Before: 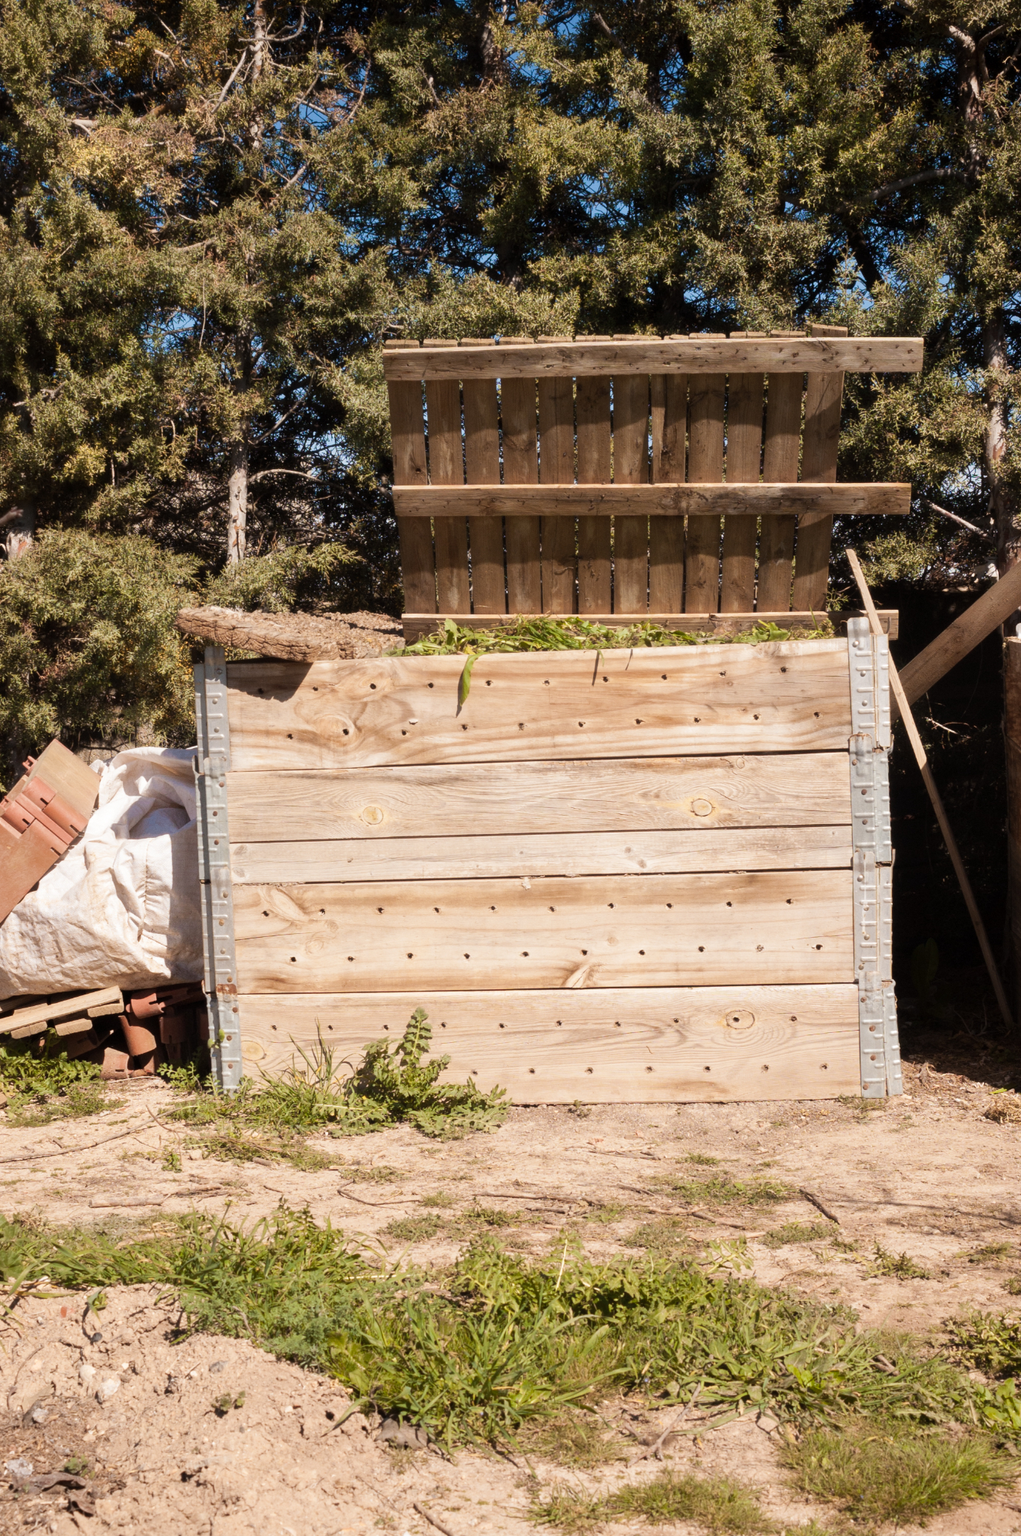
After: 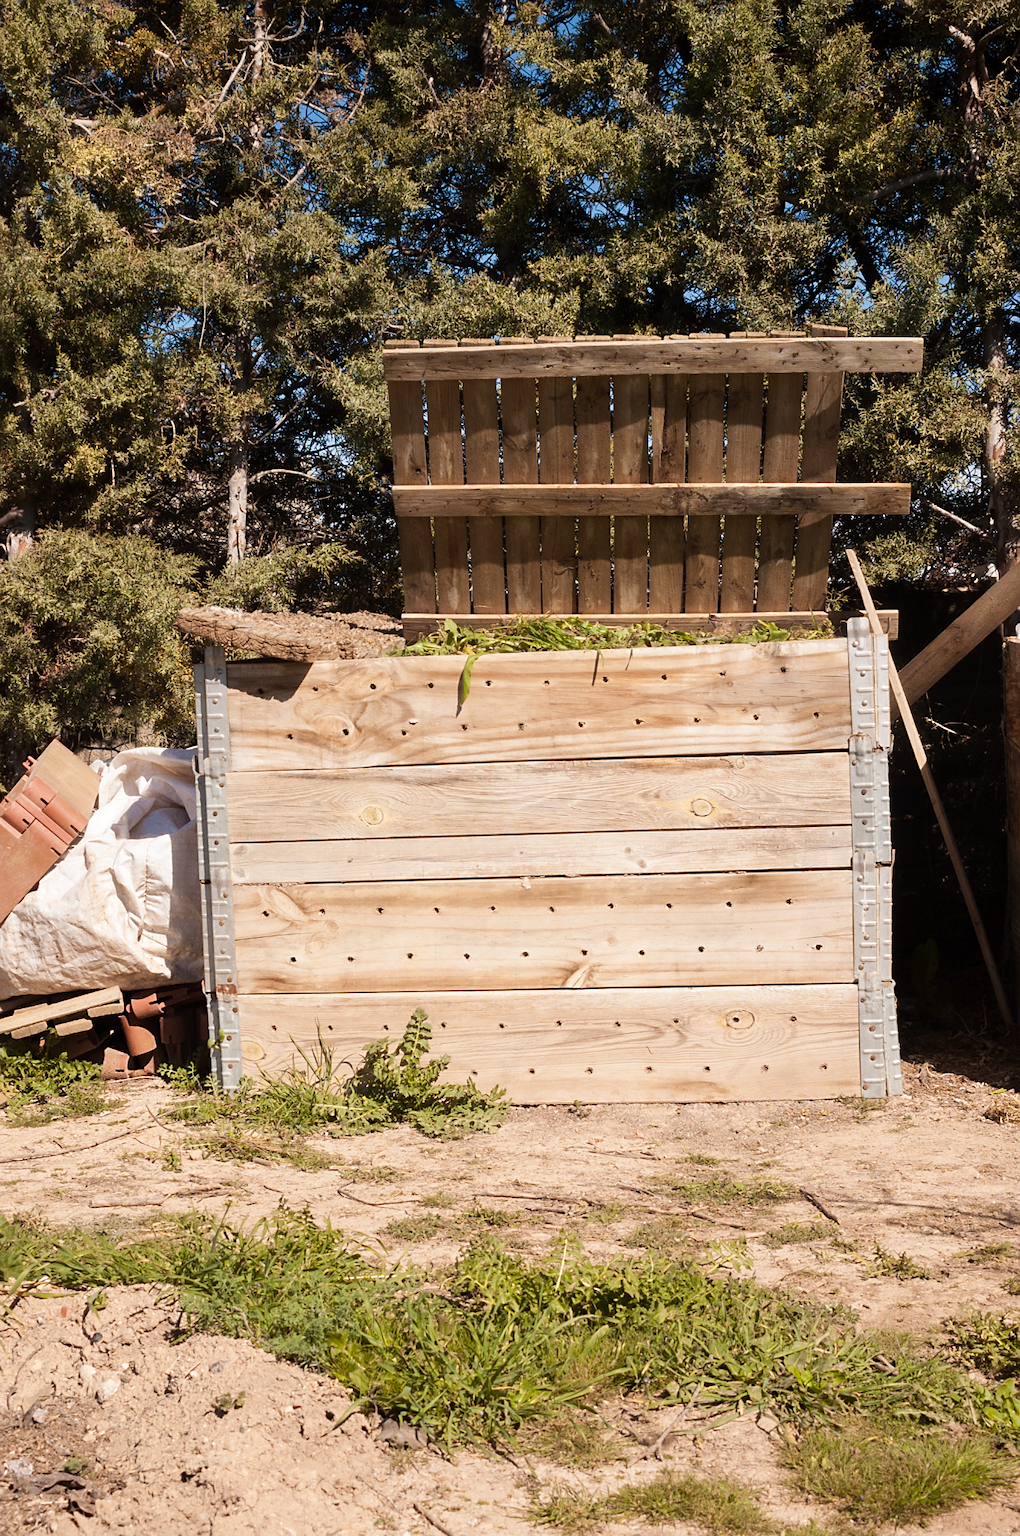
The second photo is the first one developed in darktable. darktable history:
contrast brightness saturation: contrast 0.07
sharpen: radius 1.864, amount 0.398, threshold 1.271
vibrance: on, module defaults
